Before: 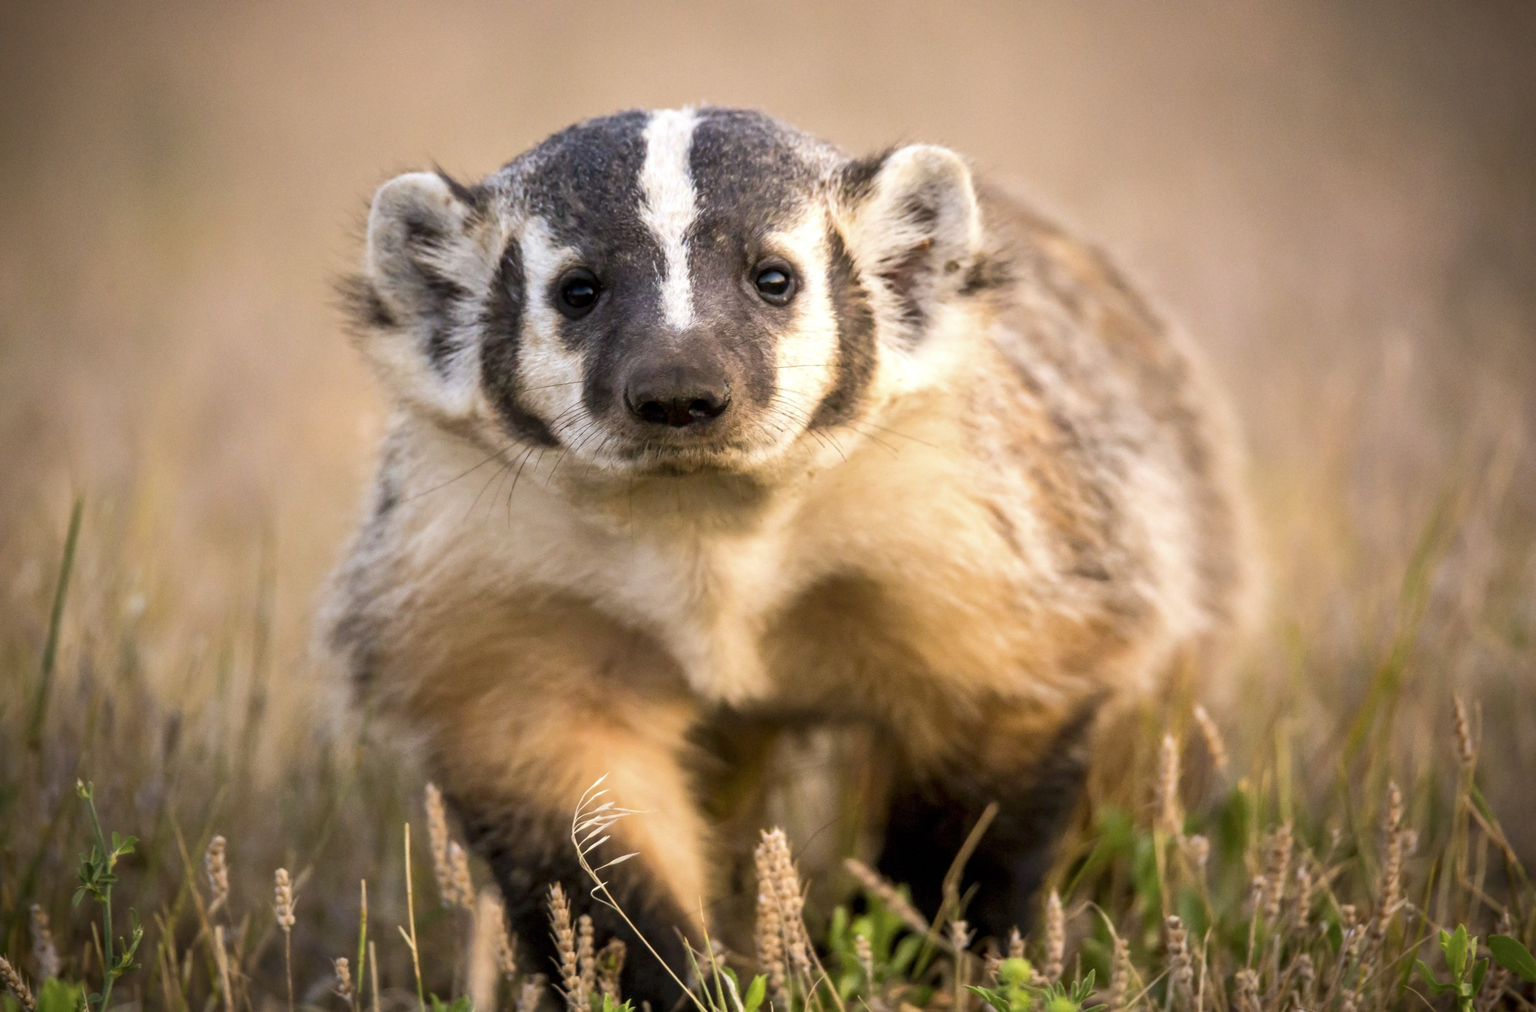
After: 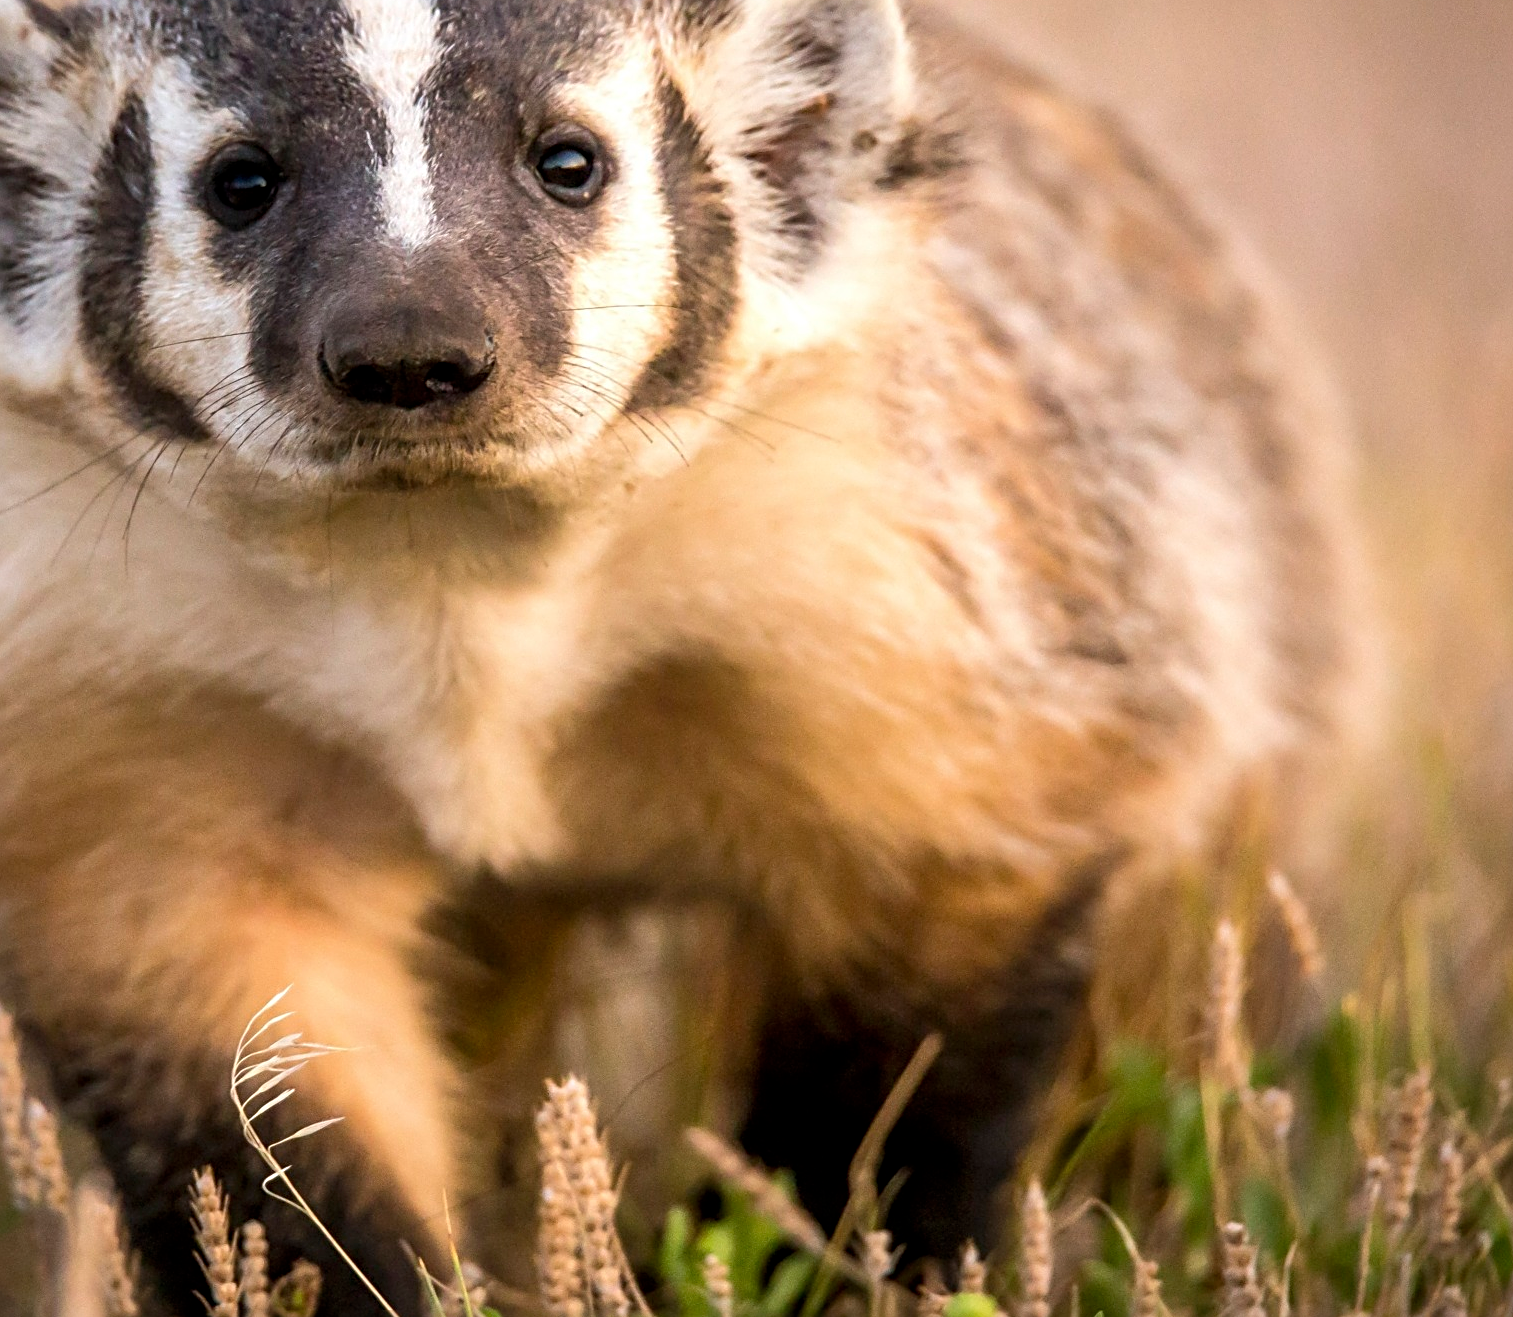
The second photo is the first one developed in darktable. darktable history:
sharpen: radius 2.732
crop and rotate: left 28.221%, top 18.001%, right 12.642%, bottom 3.876%
